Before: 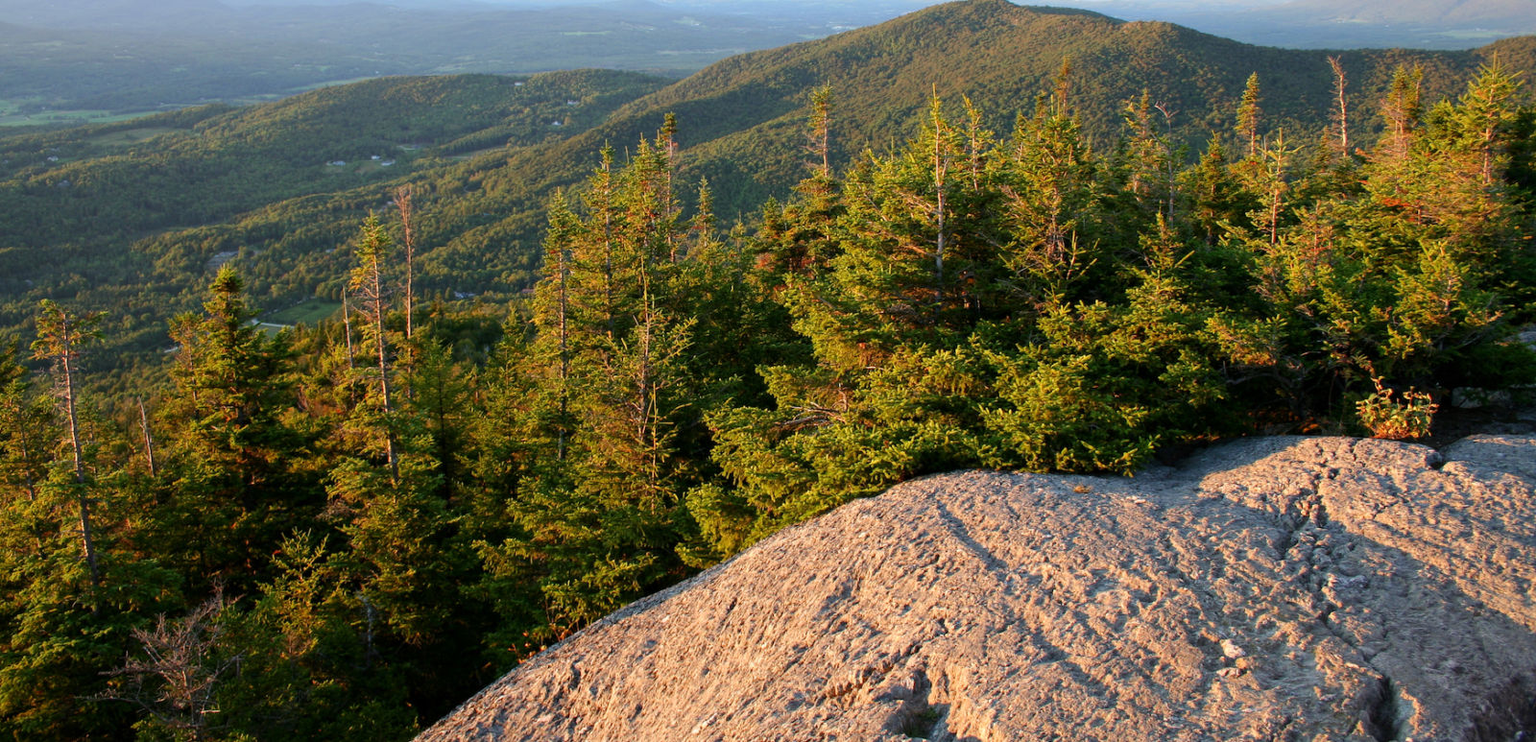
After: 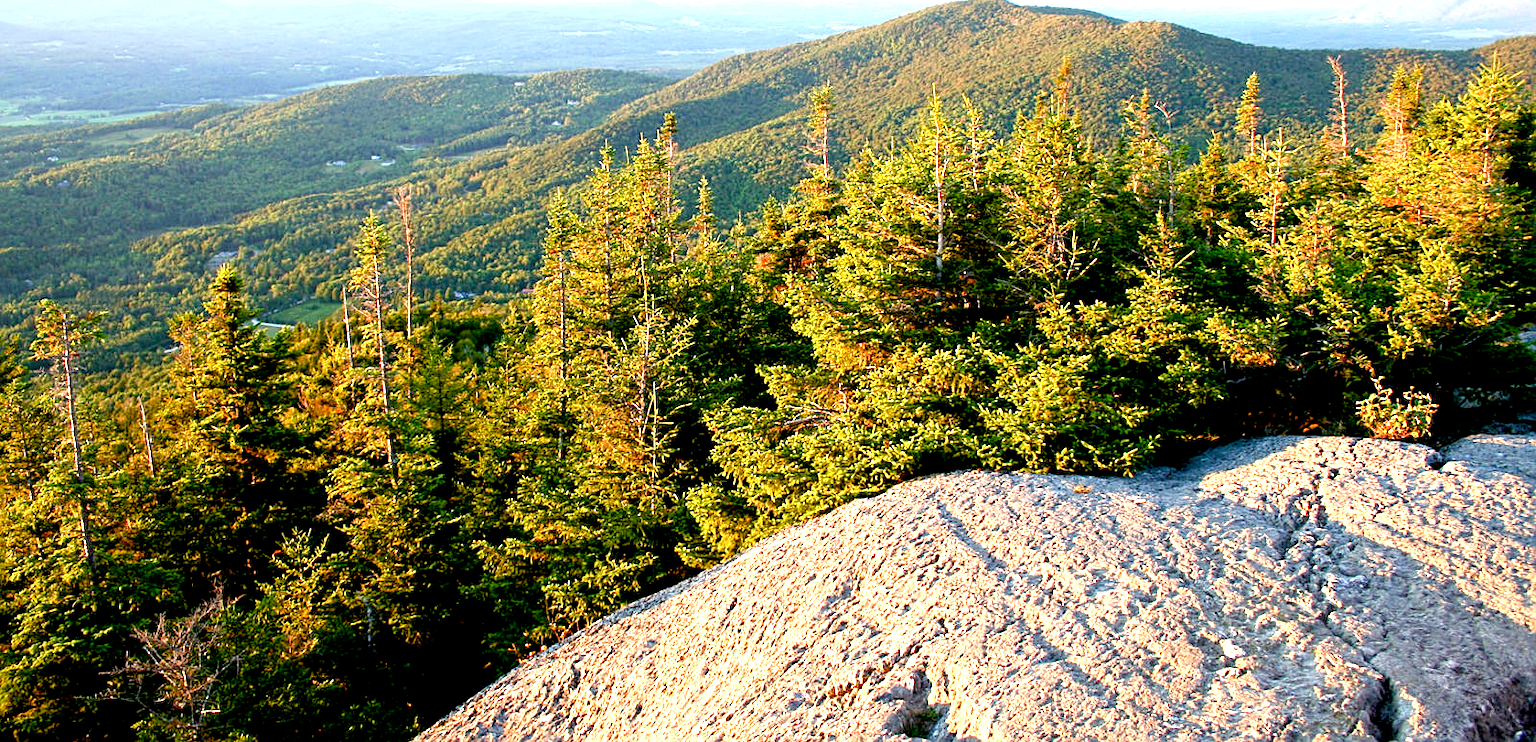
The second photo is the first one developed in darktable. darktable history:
sharpen: on, module defaults
exposure: black level correction 0.01, exposure 1 EV, compensate highlight preservation false
color balance rgb: power › hue 212.11°, highlights gain › chroma 0.134%, highlights gain › hue 330.54°, perceptual saturation grading › global saturation 14.386%, perceptual saturation grading › highlights -25.066%, perceptual saturation grading › shadows 25.975%, perceptual brilliance grading › global brilliance 10.126%, perceptual brilliance grading › shadows 15.044%
